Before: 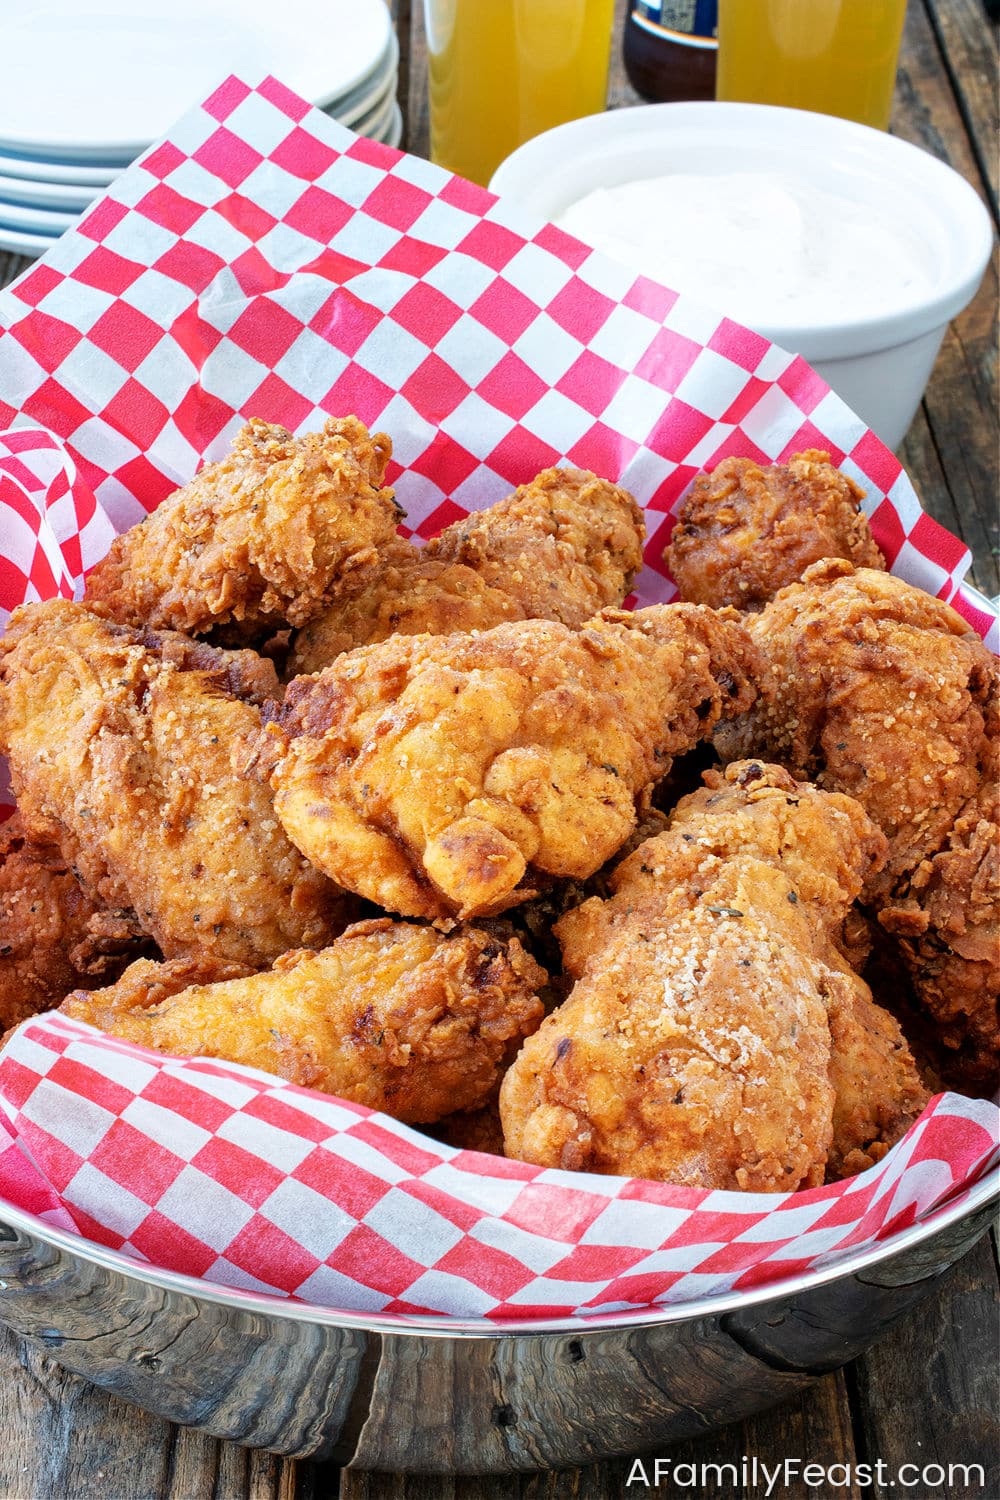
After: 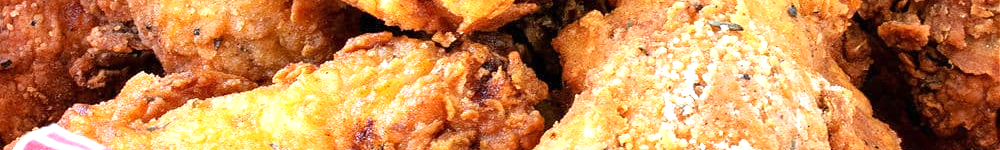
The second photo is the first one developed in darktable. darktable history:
crop and rotate: top 59.084%, bottom 30.916%
exposure: black level correction 0, exposure 0.7 EV, compensate exposure bias true, compensate highlight preservation false
